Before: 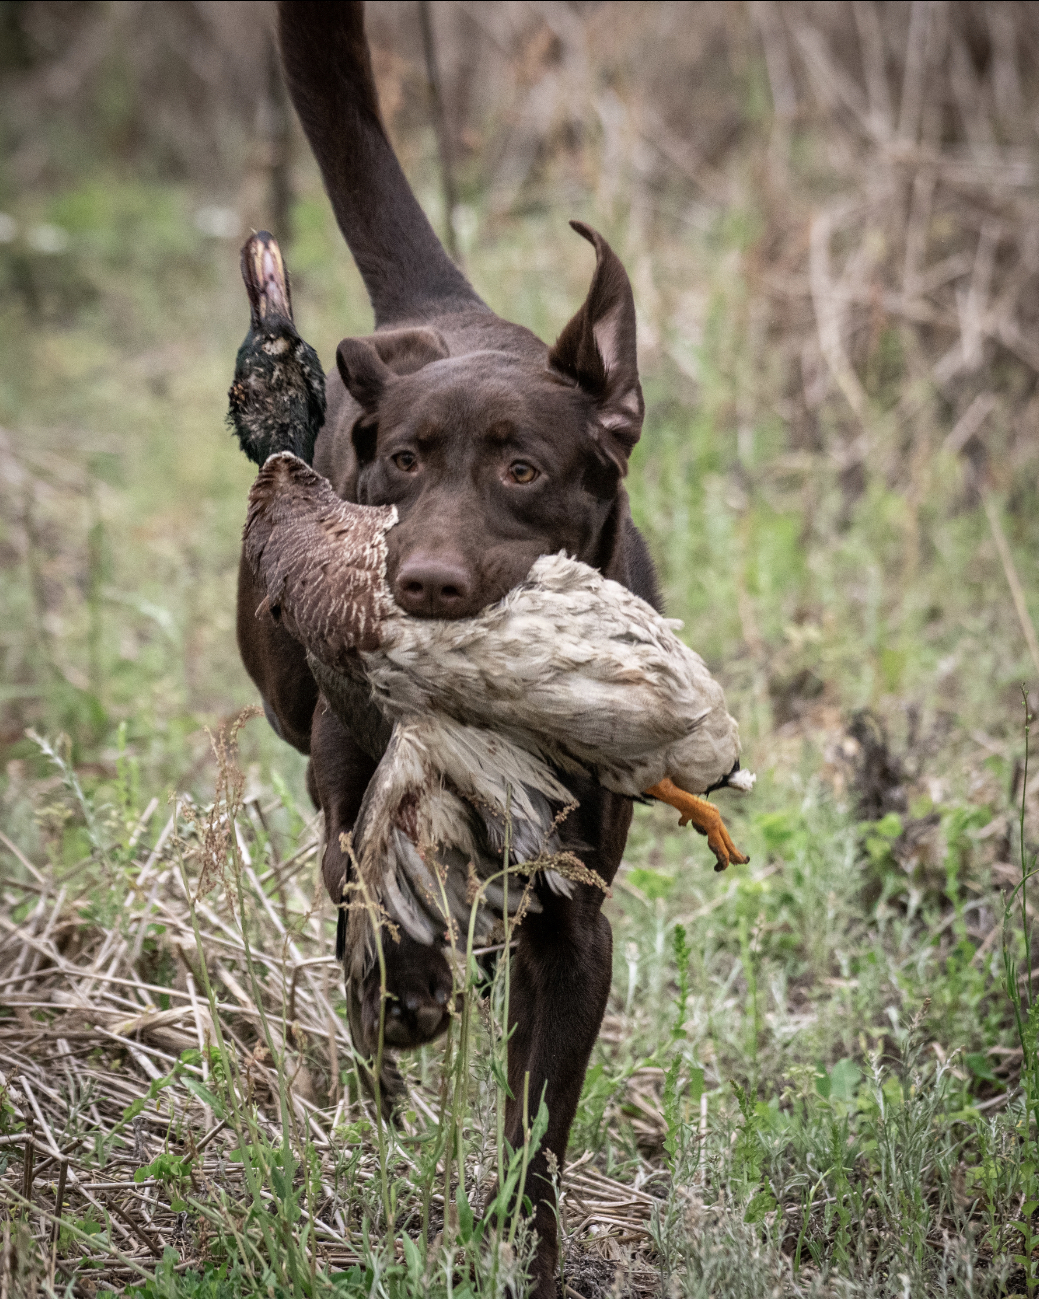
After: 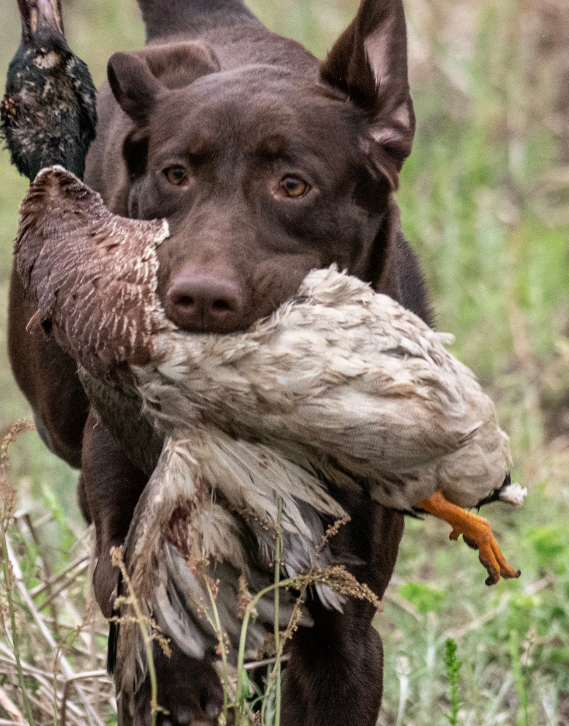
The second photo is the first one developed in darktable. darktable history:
crop and rotate: left 22.132%, top 22.079%, right 23.031%, bottom 22.001%
